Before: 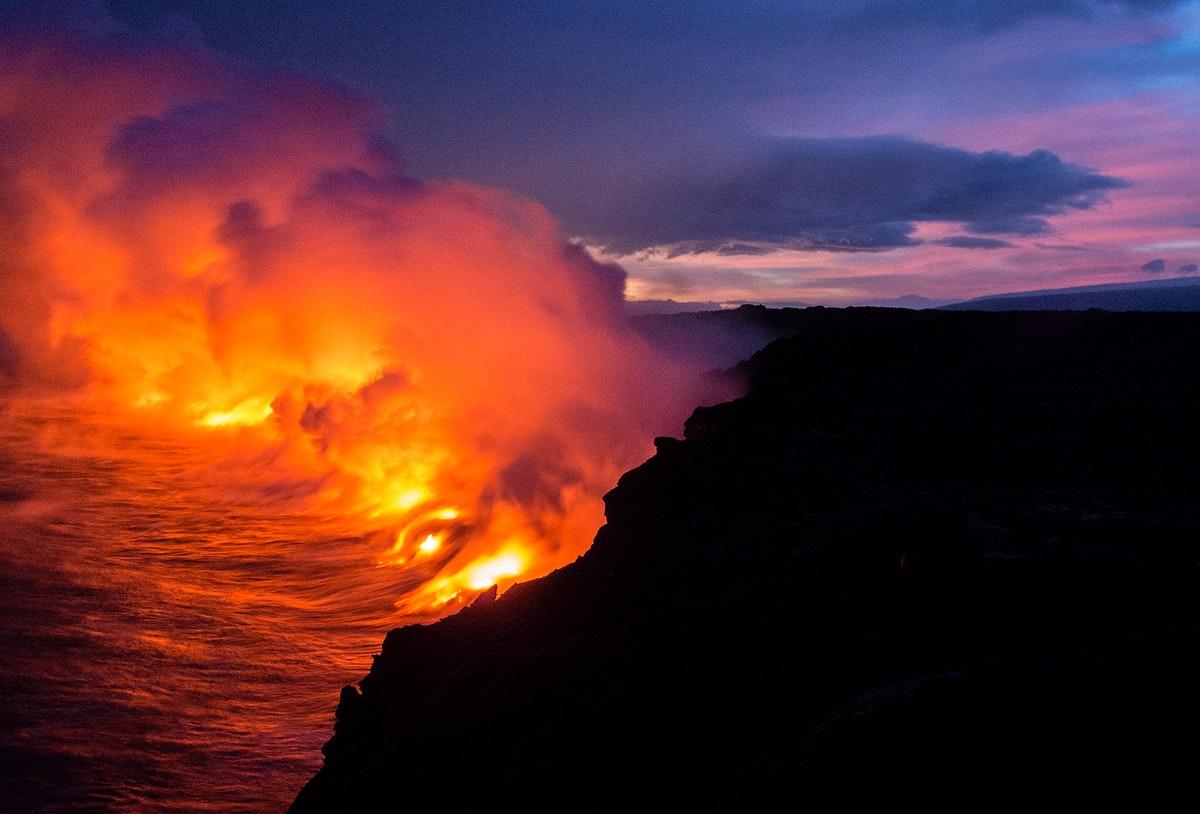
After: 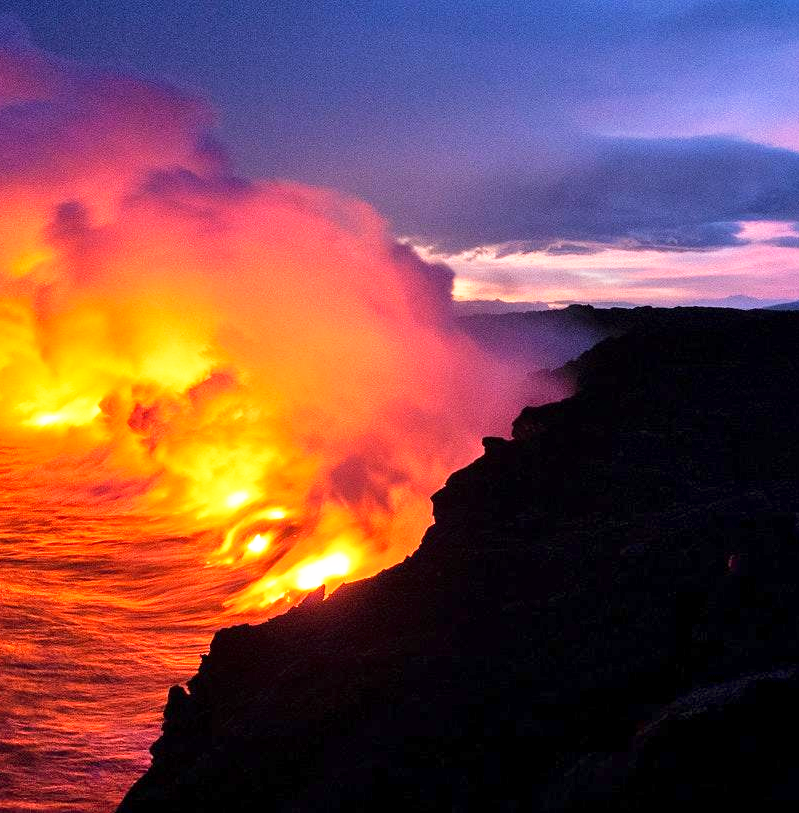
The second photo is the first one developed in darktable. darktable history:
shadows and highlights: shadows 49, highlights -41, soften with gaussian
base curve: curves: ch0 [(0, 0) (0.495, 0.917) (1, 1)], preserve colors none
crop and rotate: left 14.385%, right 18.948%
